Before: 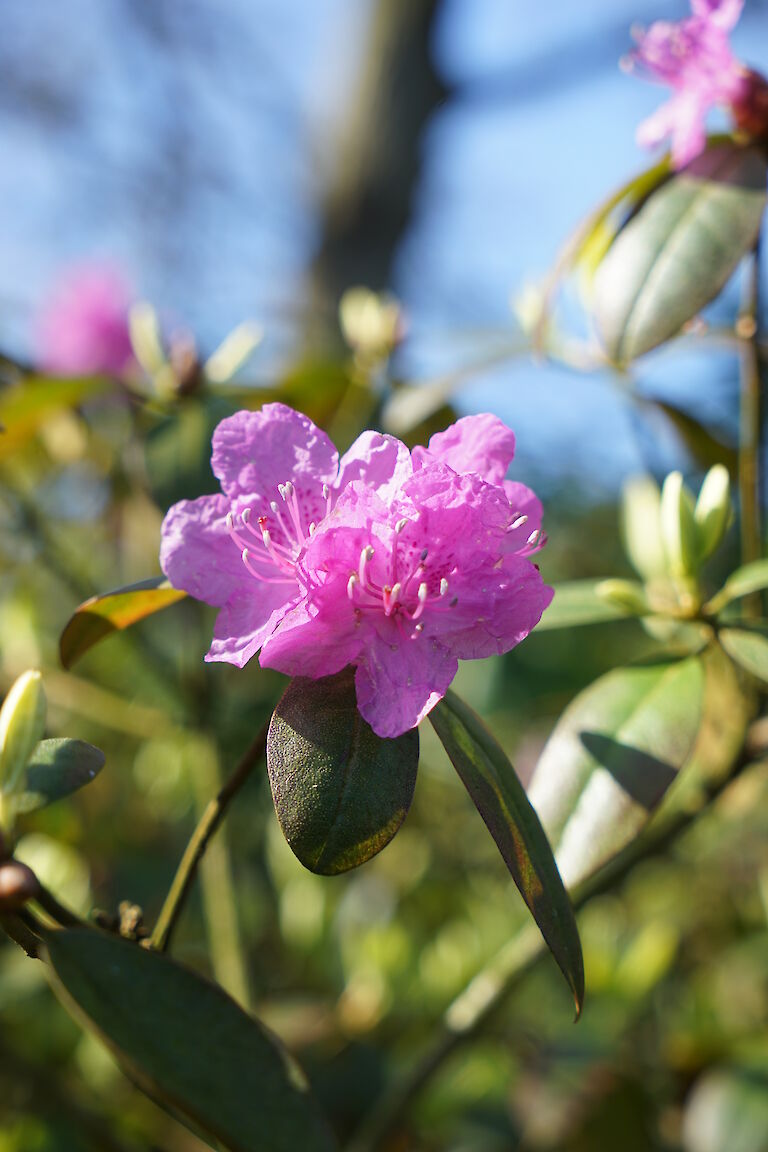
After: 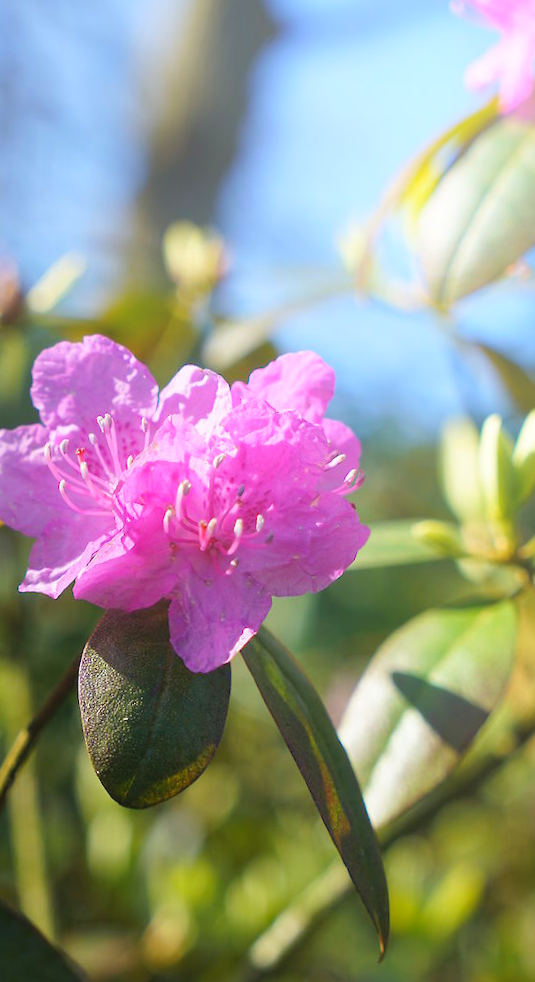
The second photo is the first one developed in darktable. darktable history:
rotate and perspective: rotation 1.57°, crop left 0.018, crop right 0.982, crop top 0.039, crop bottom 0.961
bloom: size 40%
crop and rotate: left 24.034%, top 2.838%, right 6.406%, bottom 6.299%
color balance rgb: perceptual saturation grading › global saturation 10%, global vibrance 10%
